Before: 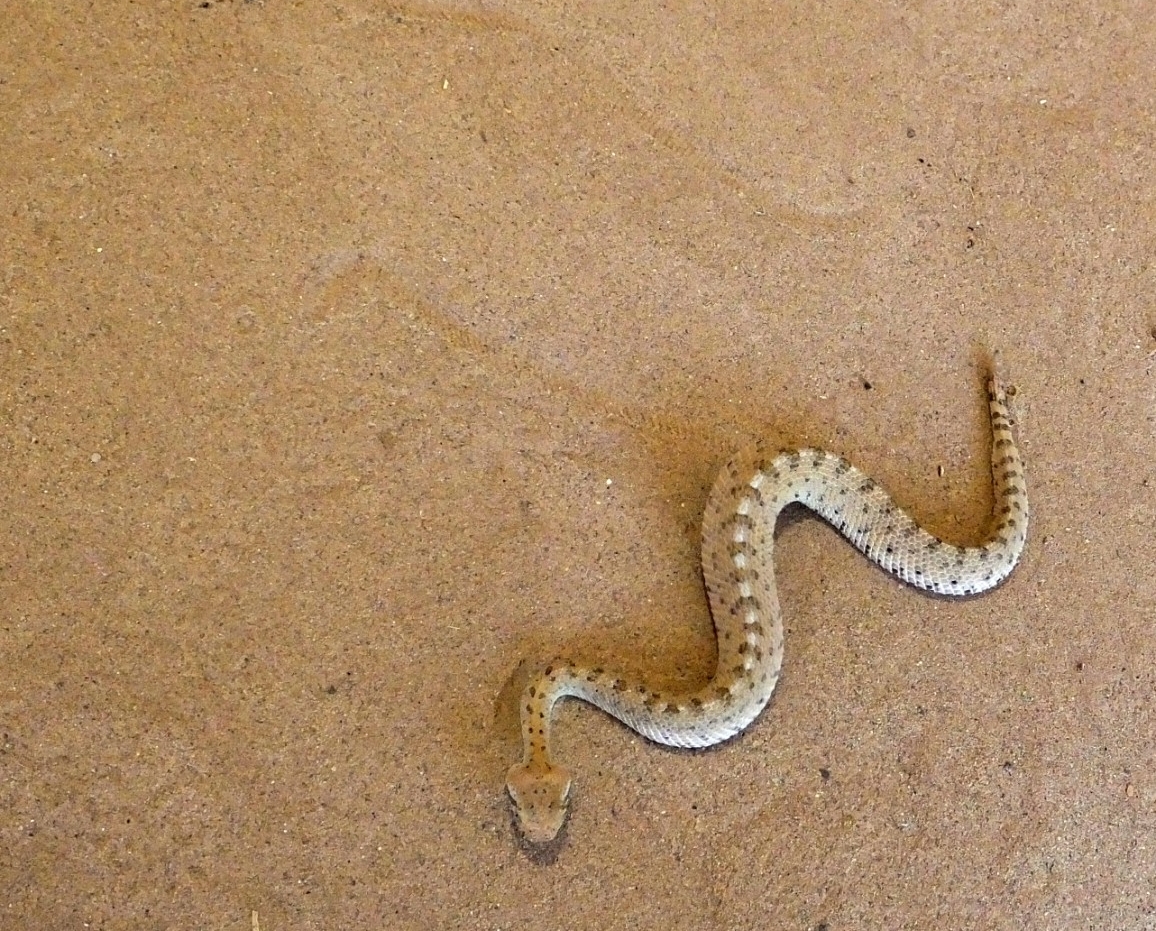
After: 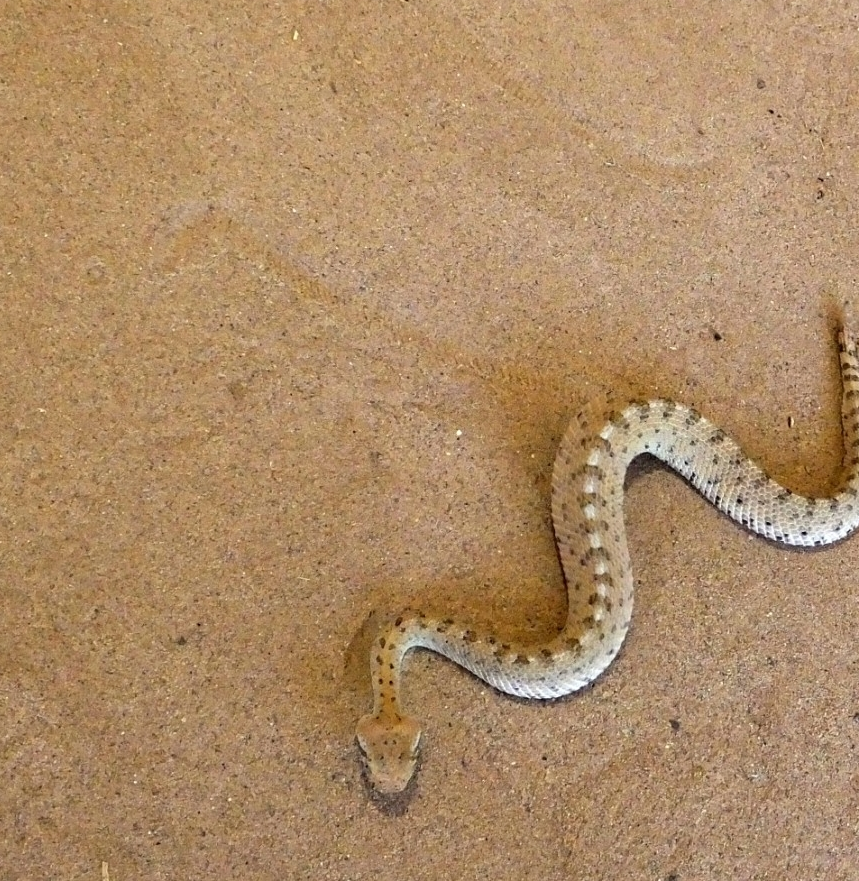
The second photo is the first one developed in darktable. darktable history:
crop and rotate: left 13.035%, top 5.317%, right 12.603%
